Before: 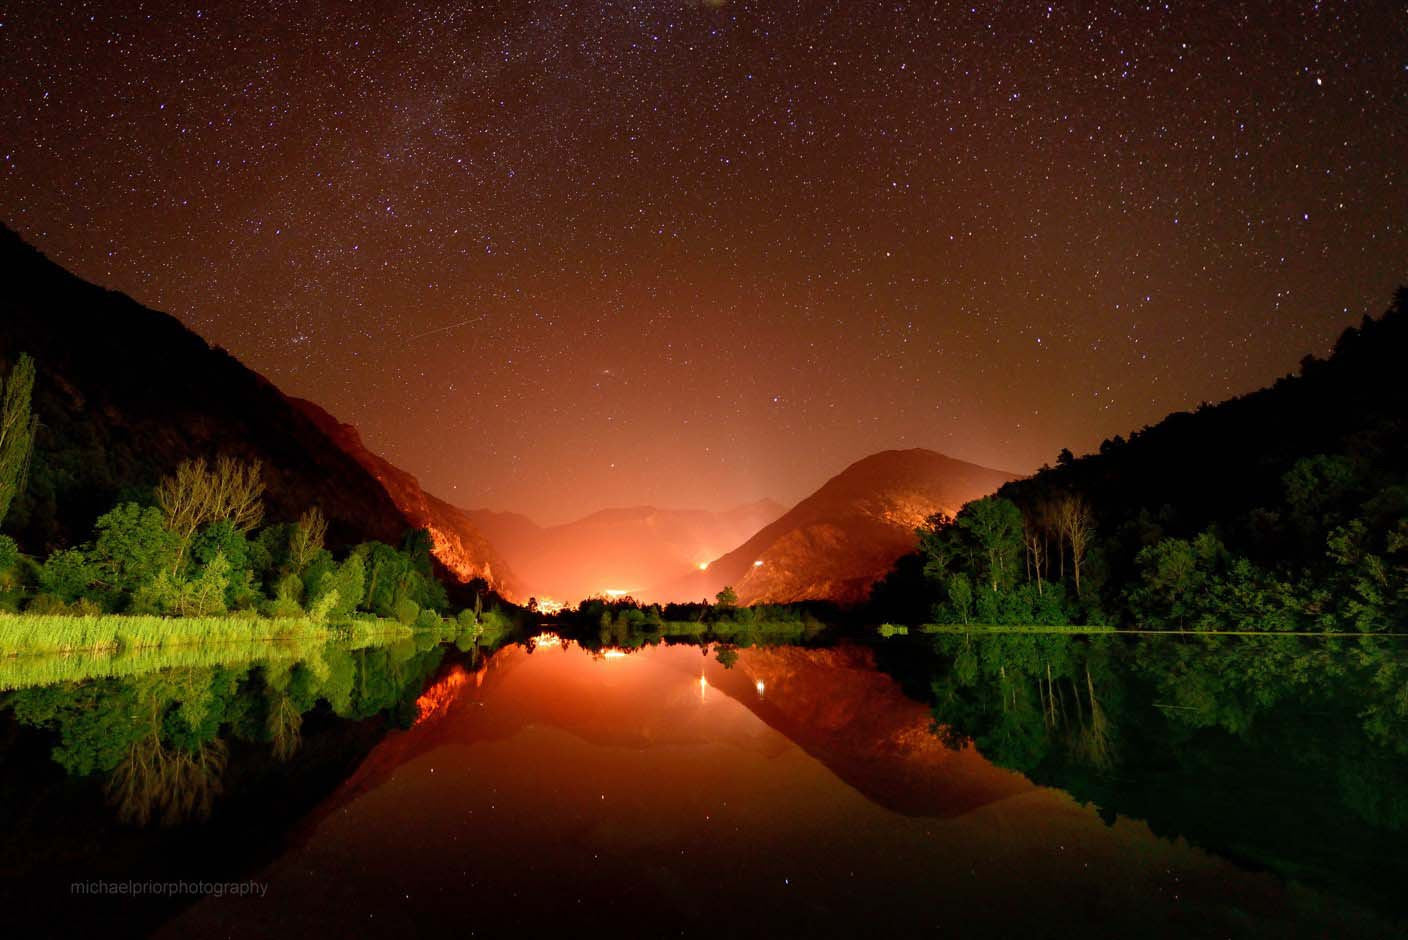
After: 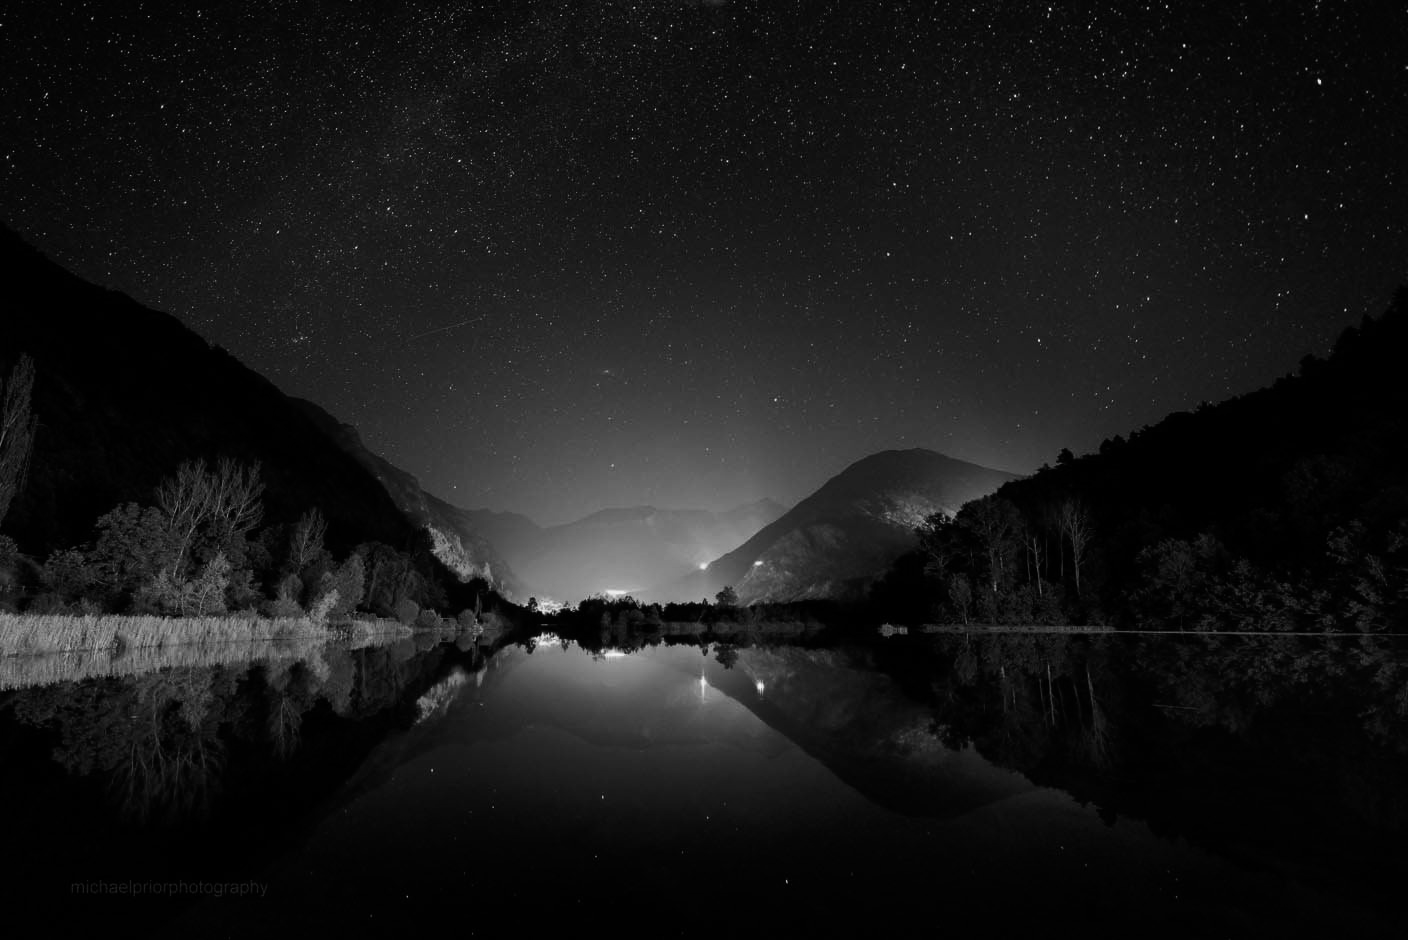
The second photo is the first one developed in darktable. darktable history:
tone curve: curves: ch0 [(0, 0) (0.153, 0.06) (1, 1)], color space Lab, linked channels, preserve colors none
color calibration "t3mujinpack channel mixer": output gray [0.21, 0.42, 0.37, 0], gray › normalize channels true, illuminant same as pipeline (D50), adaptation XYZ, x 0.346, y 0.359, gamut compression 0
